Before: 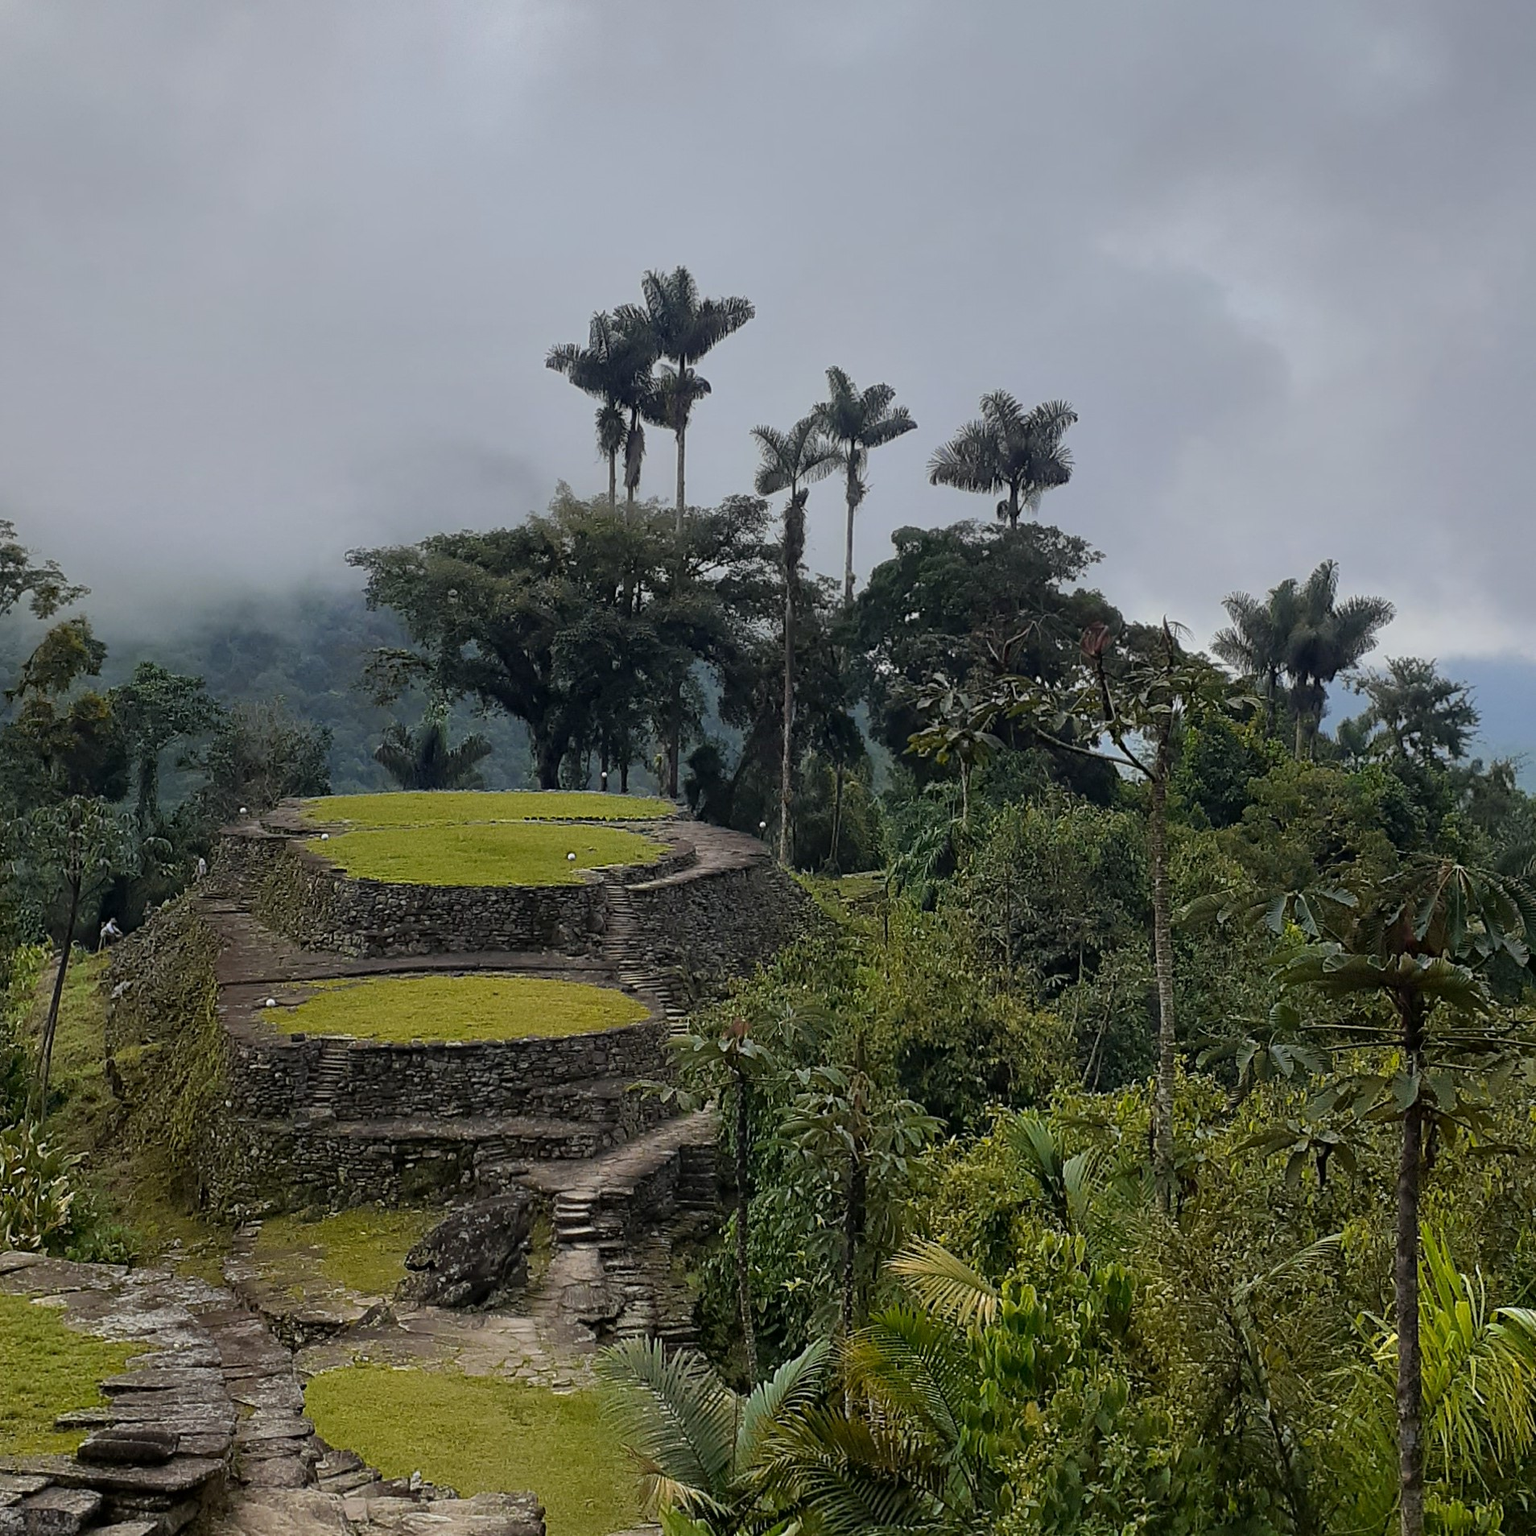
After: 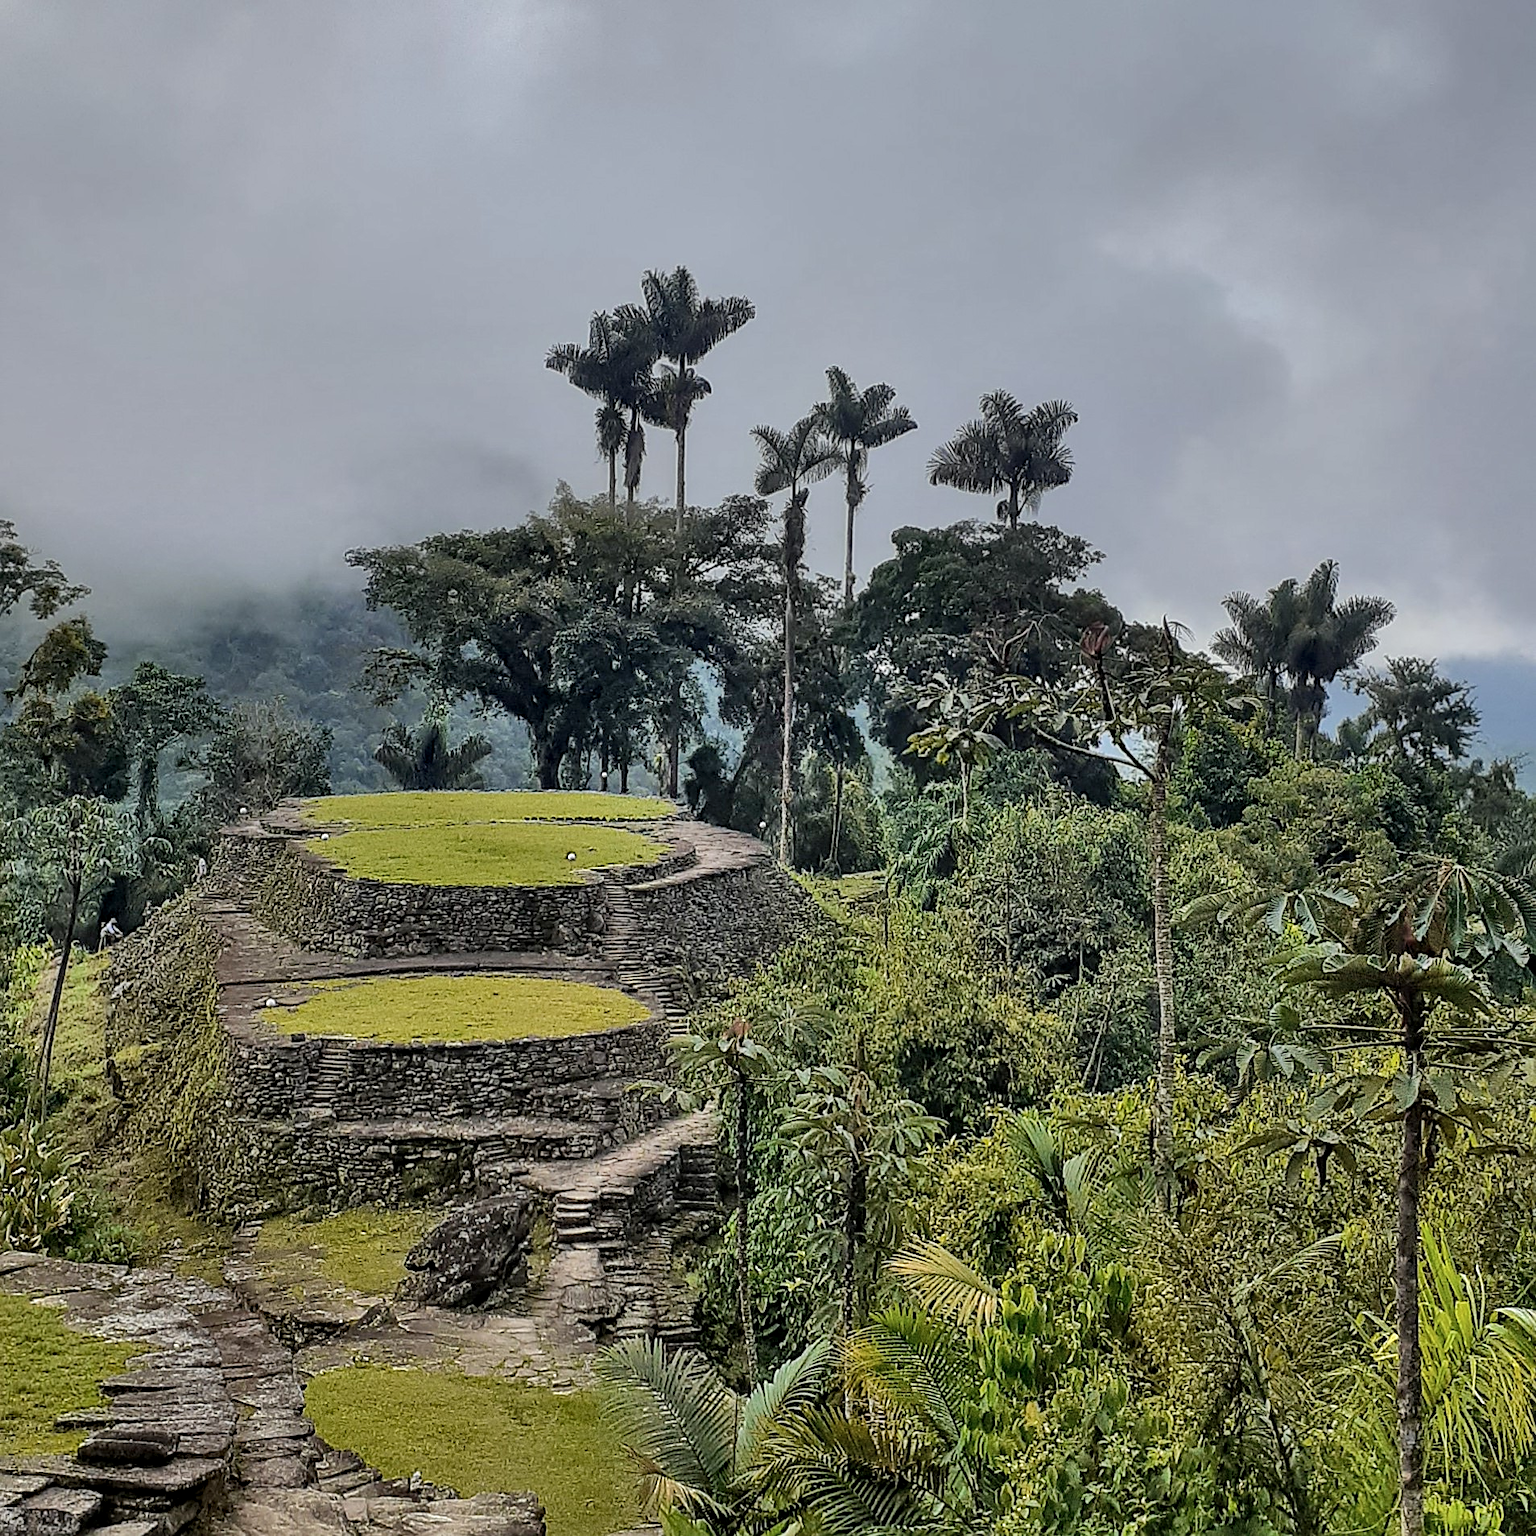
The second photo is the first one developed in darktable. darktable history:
sharpen: amount 0.55
local contrast: detail 130%
shadows and highlights: shadows 75, highlights -25, soften with gaussian
